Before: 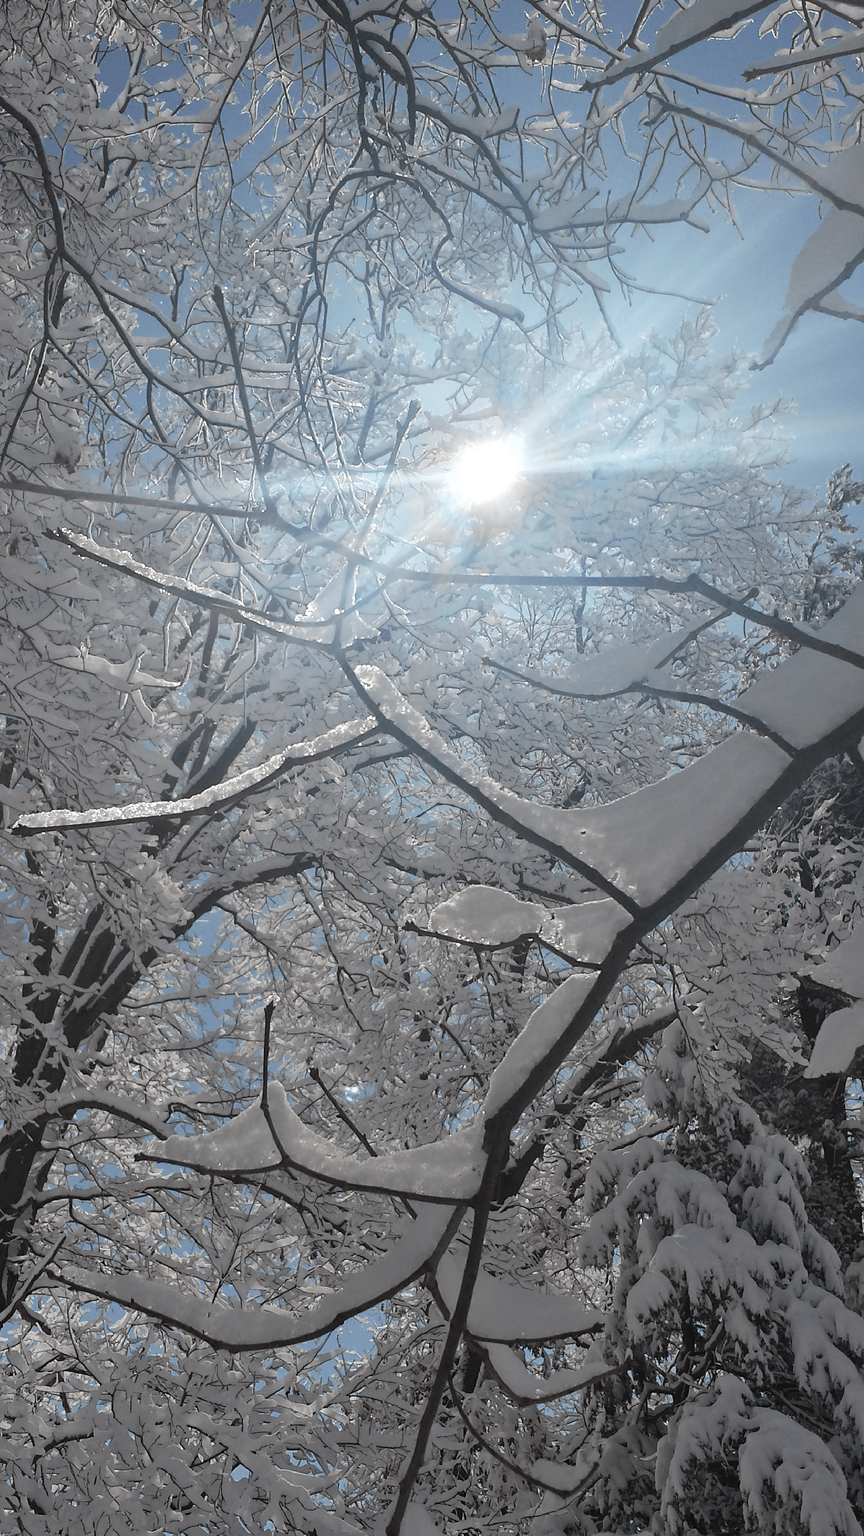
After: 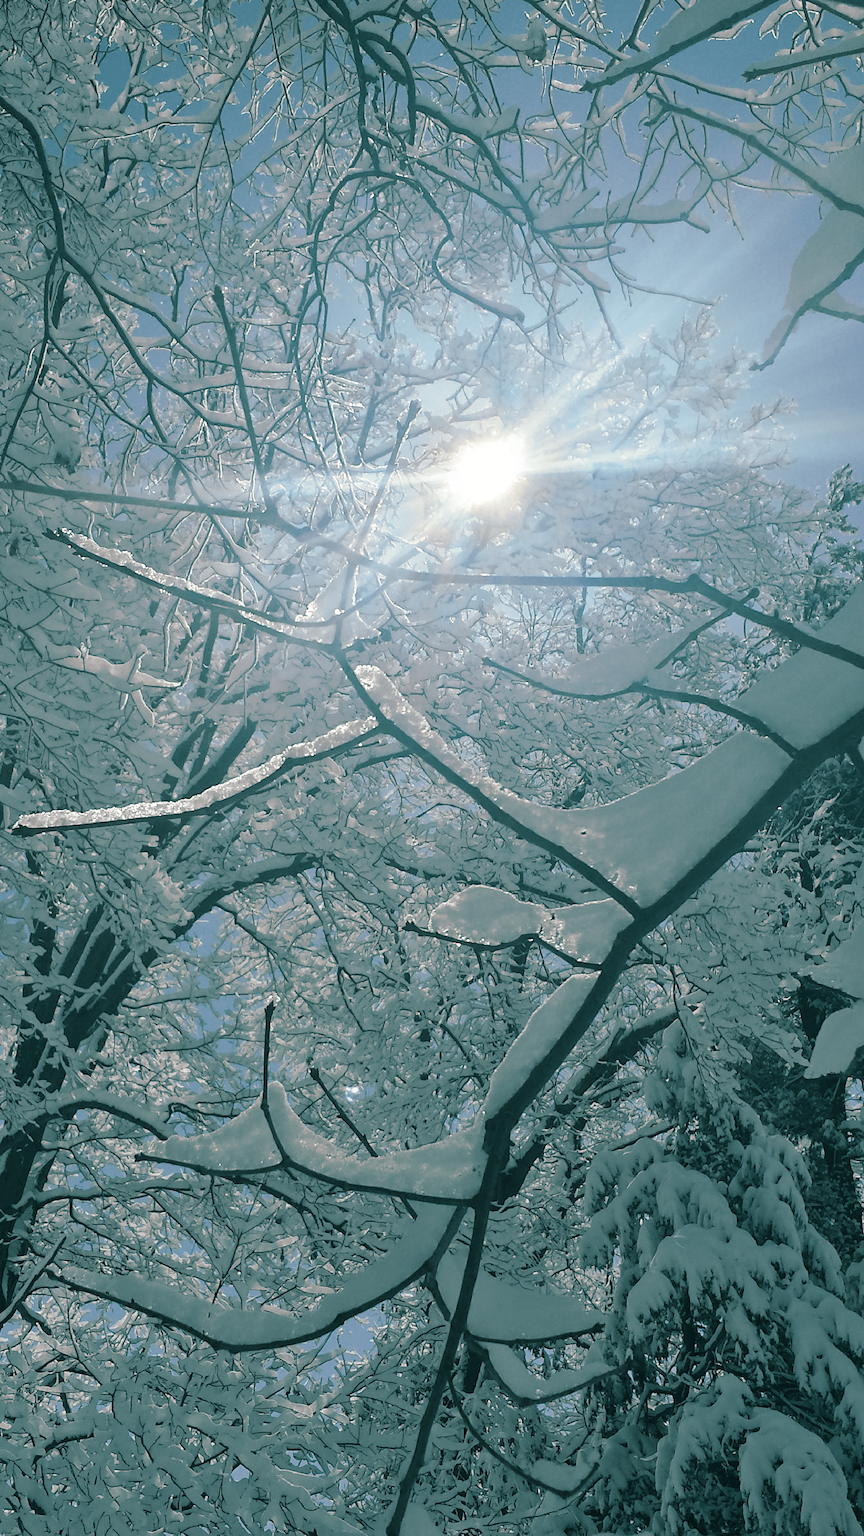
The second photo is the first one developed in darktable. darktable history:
exposure: compensate highlight preservation false
split-toning: shadows › hue 186.43°, highlights › hue 49.29°, compress 30.29%
